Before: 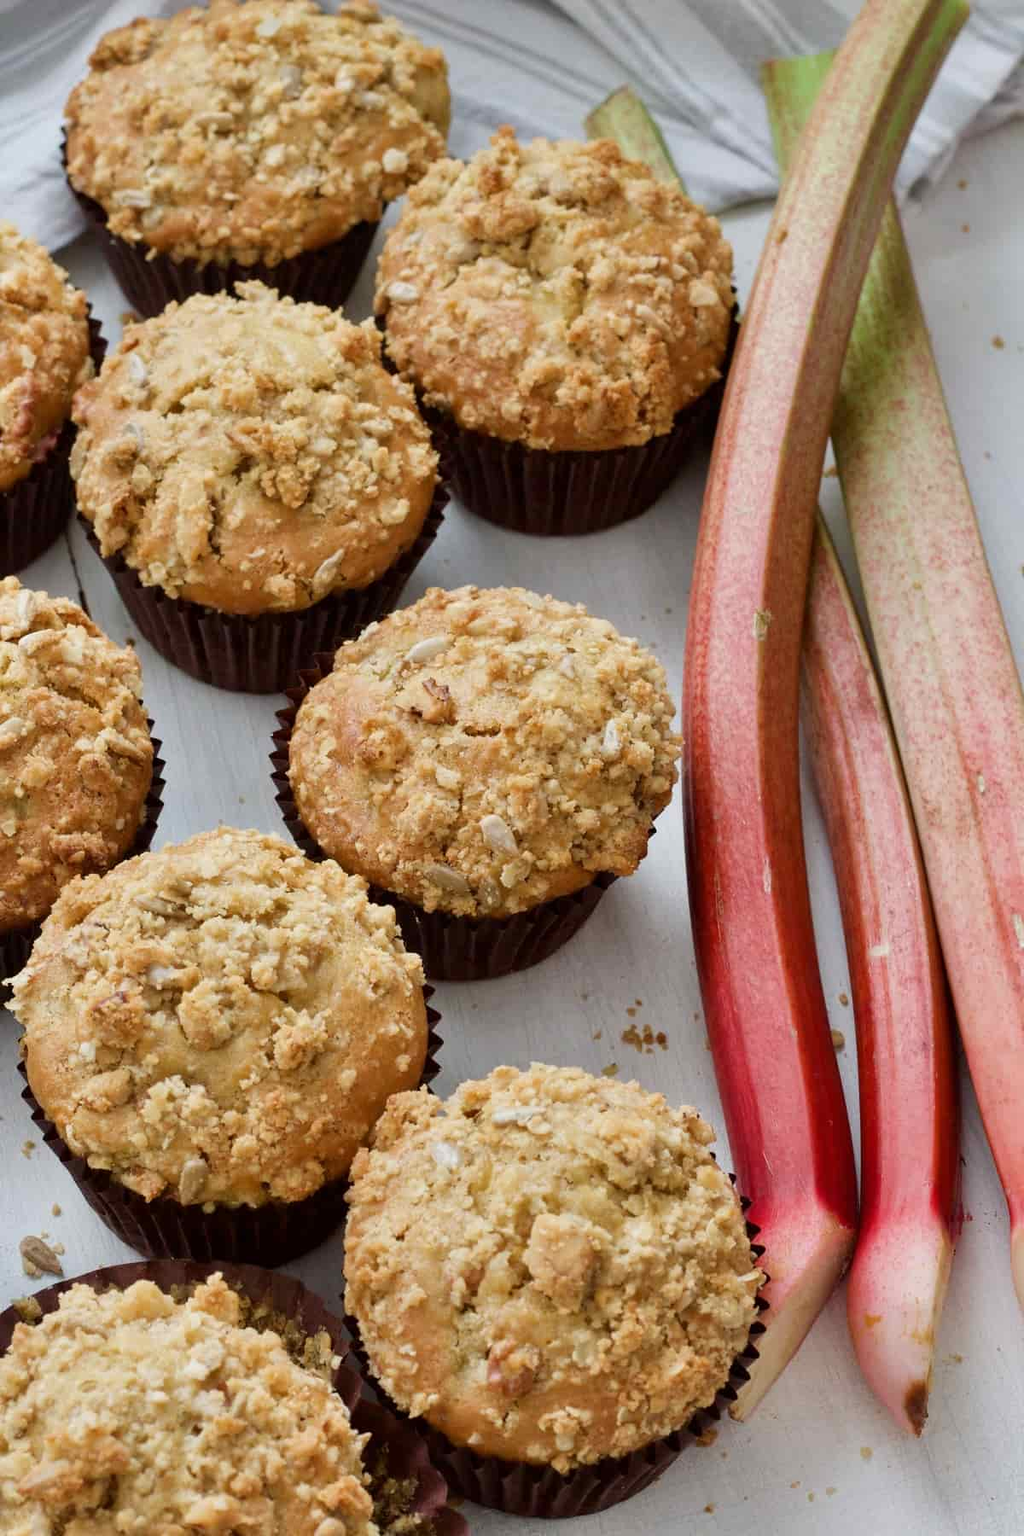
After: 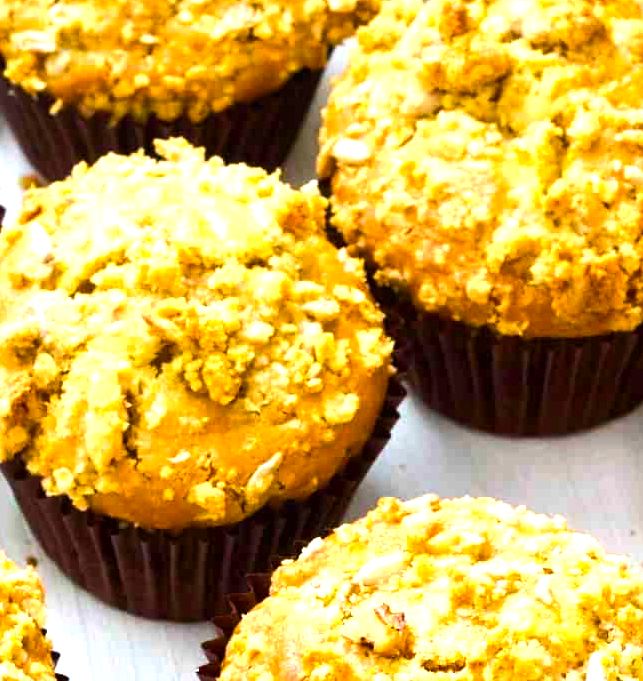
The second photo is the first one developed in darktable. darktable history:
tone equalizer: -7 EV 0.13 EV, smoothing diameter 25%, edges refinement/feathering 10, preserve details guided filter
color balance rgb: linear chroma grading › shadows -10%, linear chroma grading › global chroma 20%, perceptual saturation grading › global saturation 15%, perceptual brilliance grading › global brilliance 30%, perceptual brilliance grading › highlights 12%, perceptual brilliance grading › mid-tones 24%, global vibrance 20%
crop: left 10.121%, top 10.631%, right 36.218%, bottom 51.526%
